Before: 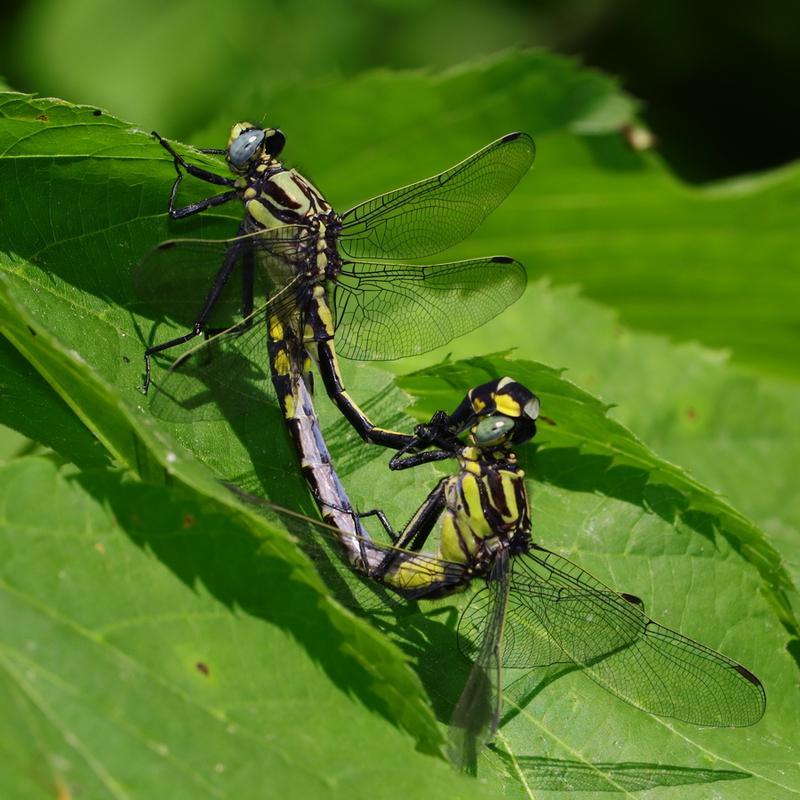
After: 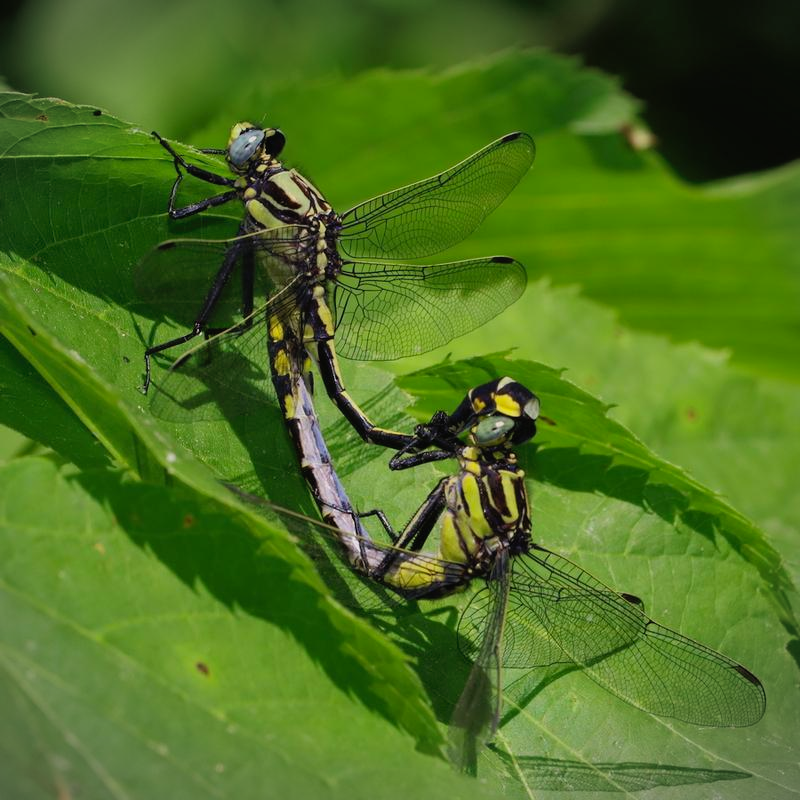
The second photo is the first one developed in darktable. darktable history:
filmic rgb: black relative exposure -9.41 EV, white relative exposure 3.04 EV, hardness 6.17
vignetting: fall-off start 99.85%, fall-off radius 71.64%, saturation -0.657, width/height ratio 1.172, unbound false
shadows and highlights: on, module defaults
contrast brightness saturation: contrast -0.019, brightness -0.005, saturation 0.027
